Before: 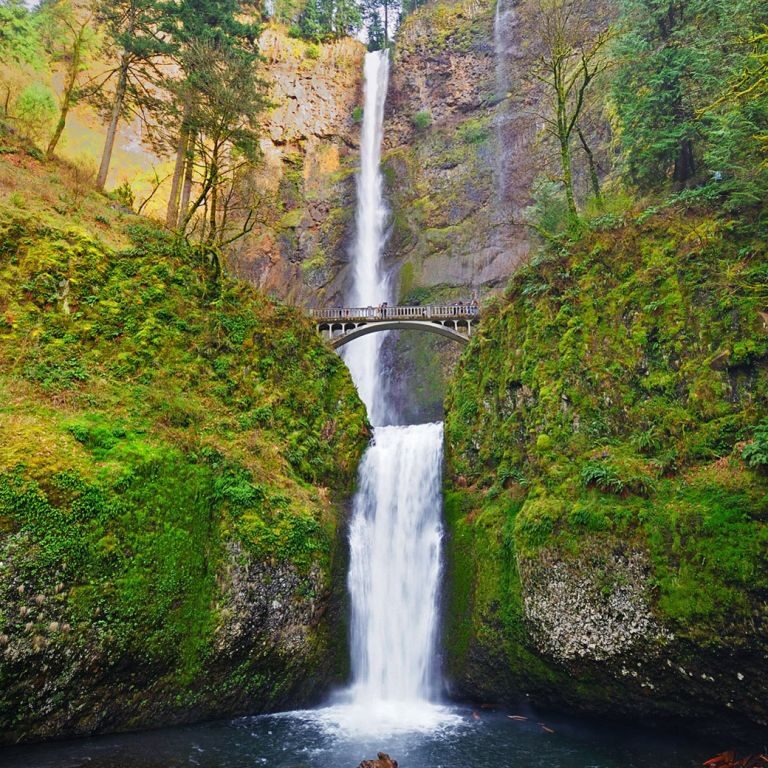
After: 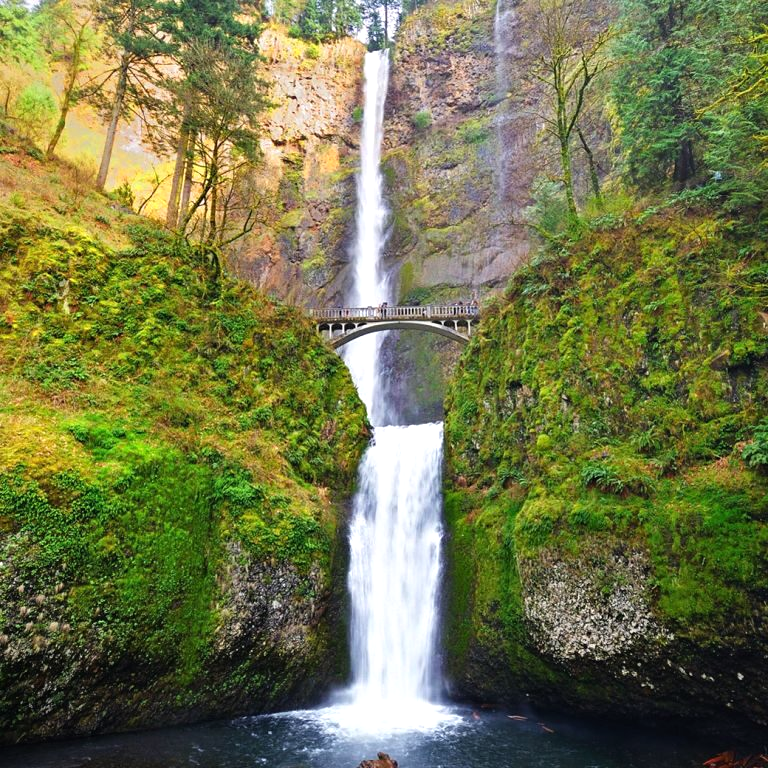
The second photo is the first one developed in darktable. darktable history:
tone equalizer: -8 EV -0.45 EV, -7 EV -0.423 EV, -6 EV -0.361 EV, -5 EV -0.247 EV, -3 EV 0.221 EV, -2 EV 0.348 EV, -1 EV 0.394 EV, +0 EV 0.447 EV
